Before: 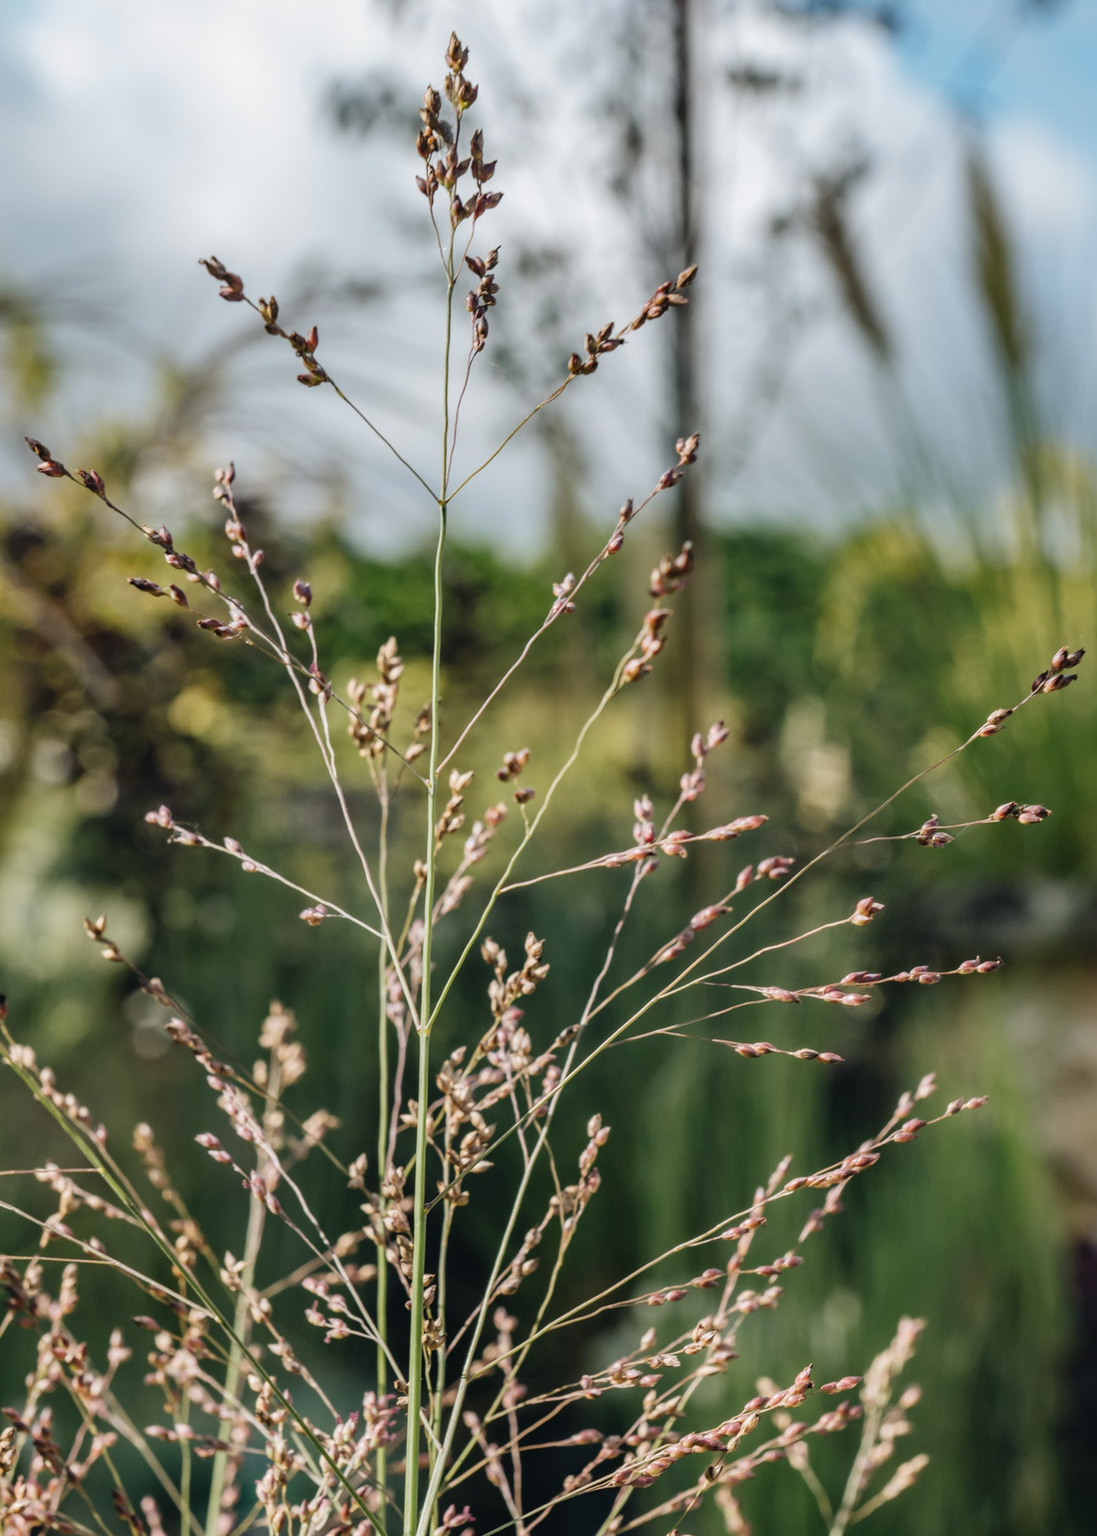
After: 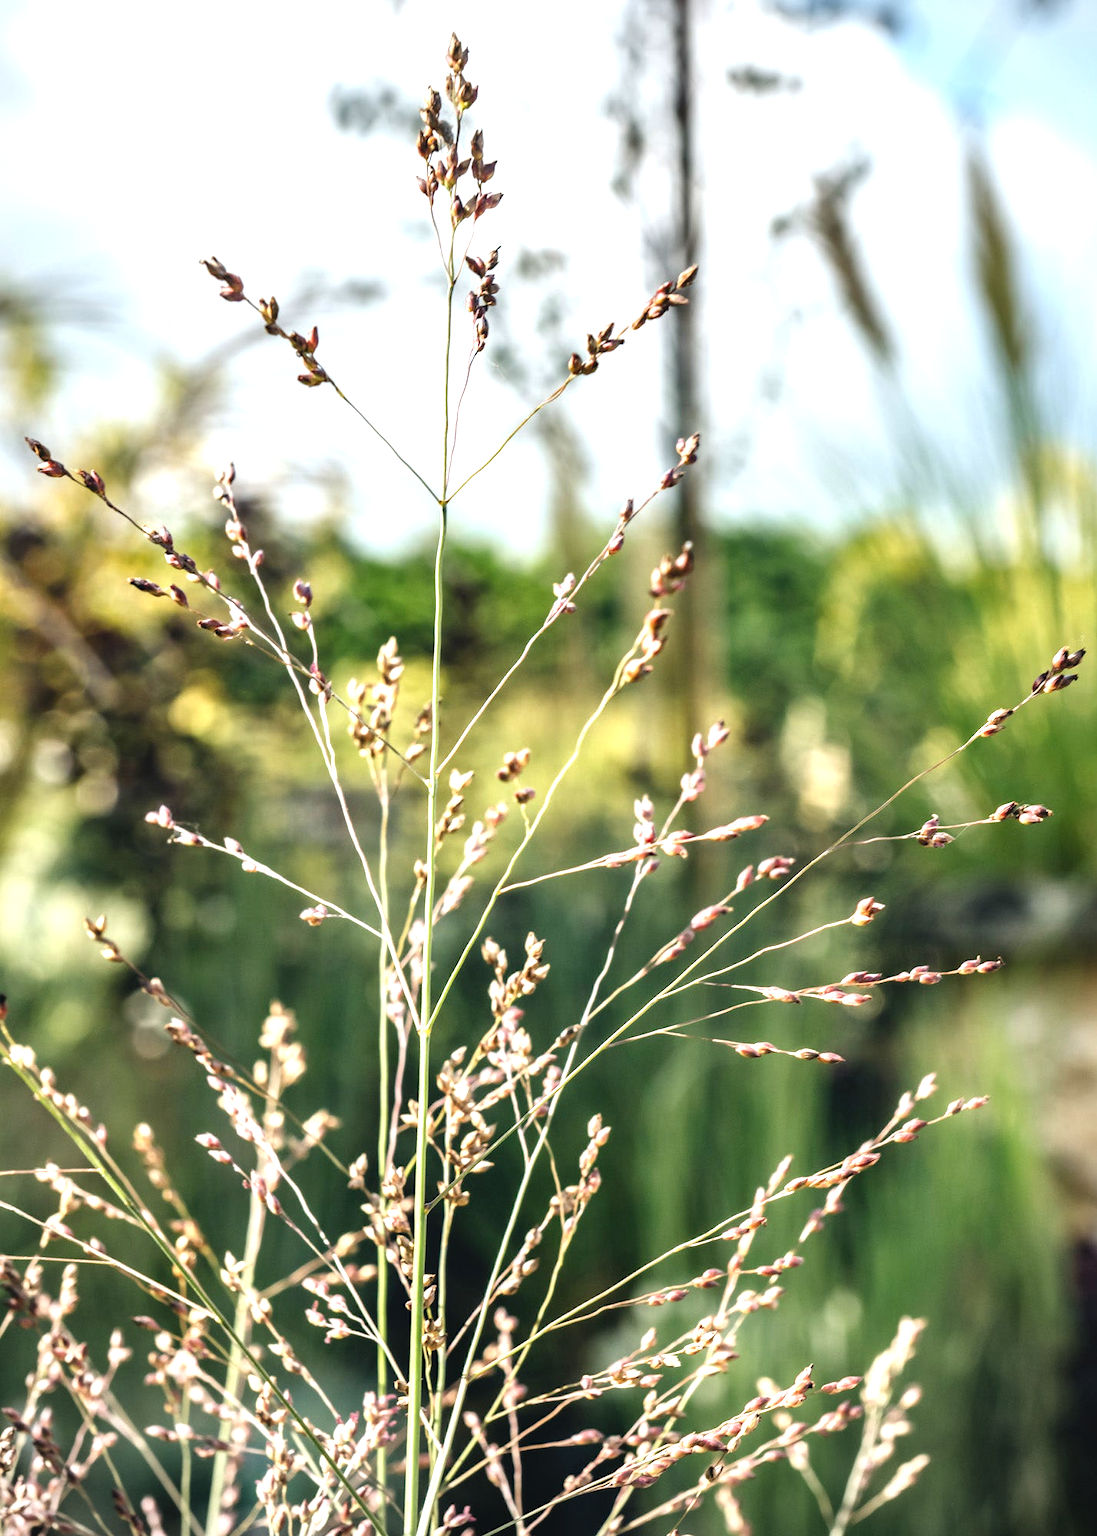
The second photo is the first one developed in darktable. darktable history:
levels: levels [0, 0.352, 0.703]
vignetting: fall-off radius 45%, brightness -0.33
